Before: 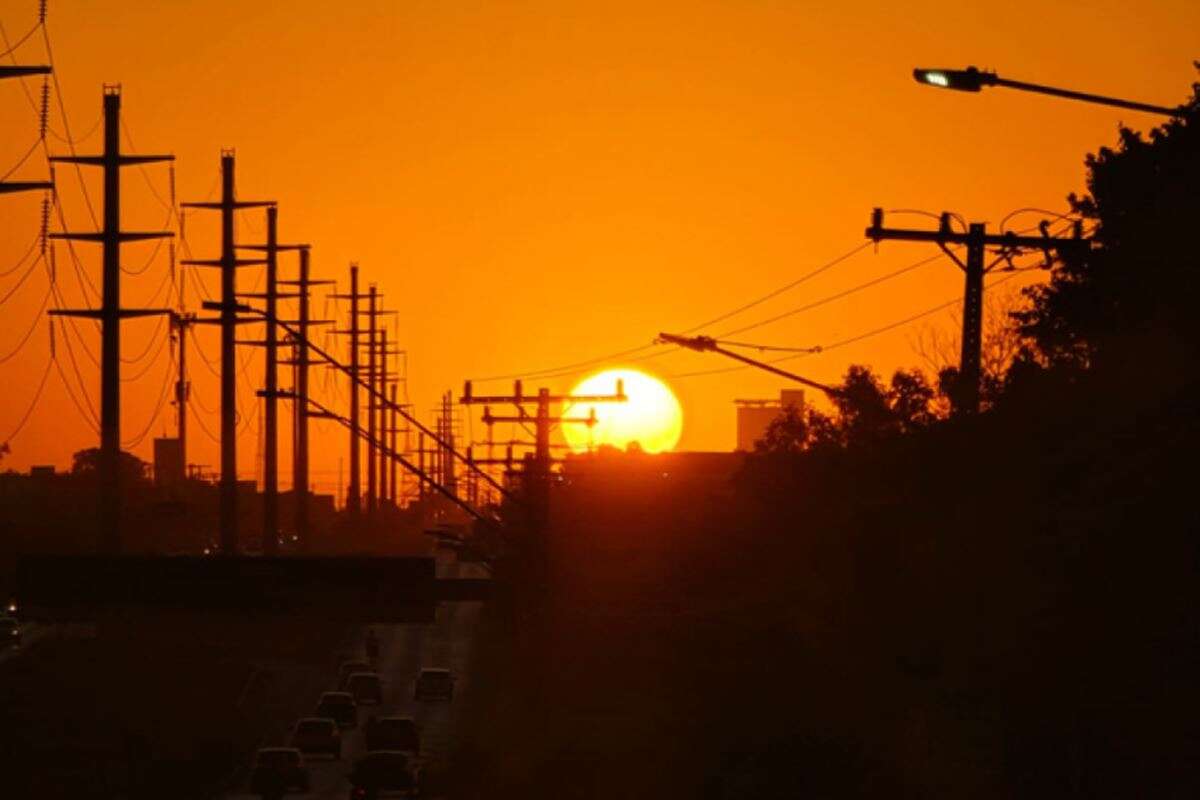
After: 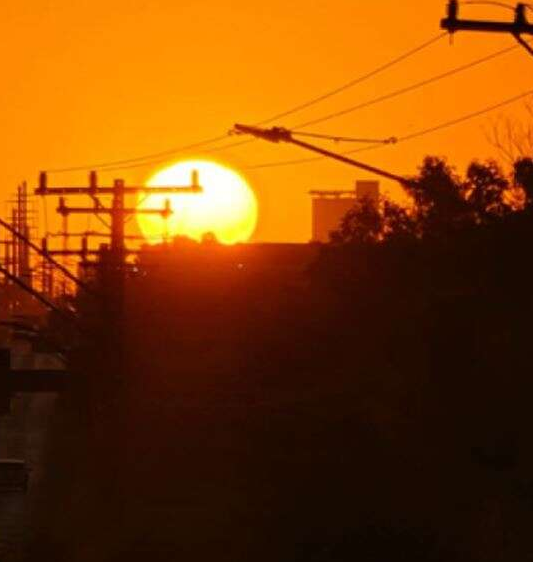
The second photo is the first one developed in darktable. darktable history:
crop: left 35.432%, top 26.233%, right 20.145%, bottom 3.432%
color balance: mode lift, gamma, gain (sRGB)
